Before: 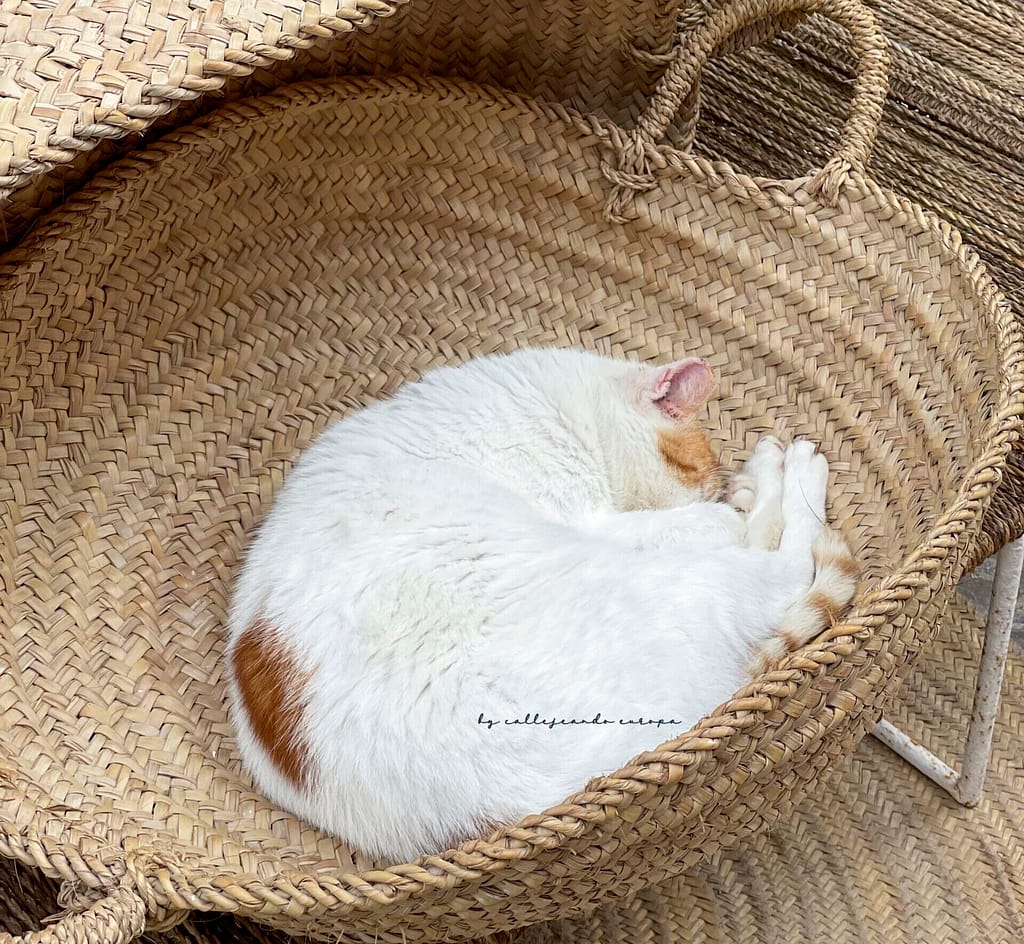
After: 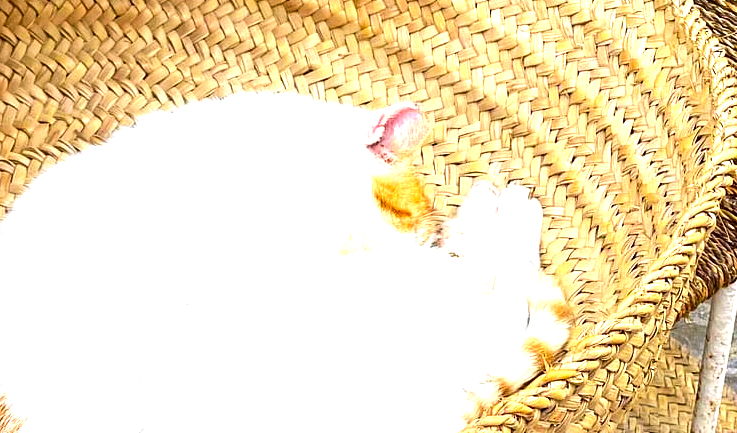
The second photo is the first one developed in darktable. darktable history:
color contrast: green-magenta contrast 1.55, blue-yellow contrast 1.83
crop and rotate: left 27.938%, top 27.046%, bottom 27.046%
tone equalizer: -8 EV -0.75 EV, -7 EV -0.7 EV, -6 EV -0.6 EV, -5 EV -0.4 EV, -3 EV 0.4 EV, -2 EV 0.6 EV, -1 EV 0.7 EV, +0 EV 0.75 EV, edges refinement/feathering 500, mask exposure compensation -1.57 EV, preserve details no
exposure: black level correction 0, exposure 0.7 EV, compensate exposure bias true, compensate highlight preservation false
